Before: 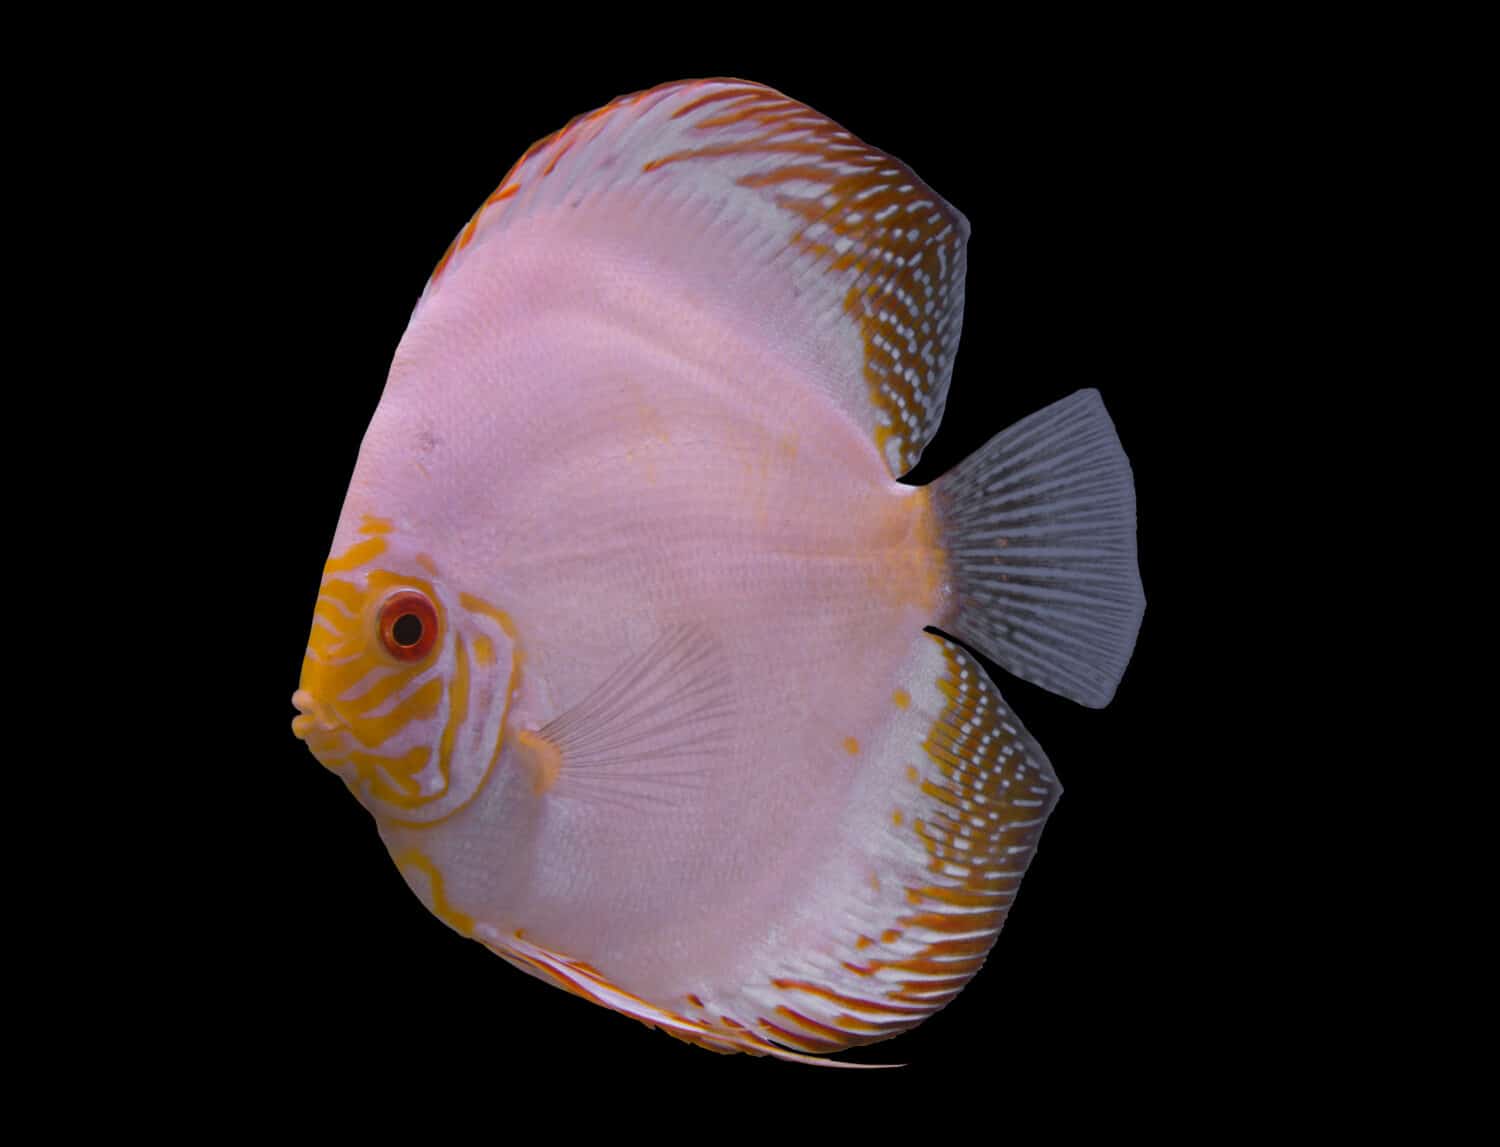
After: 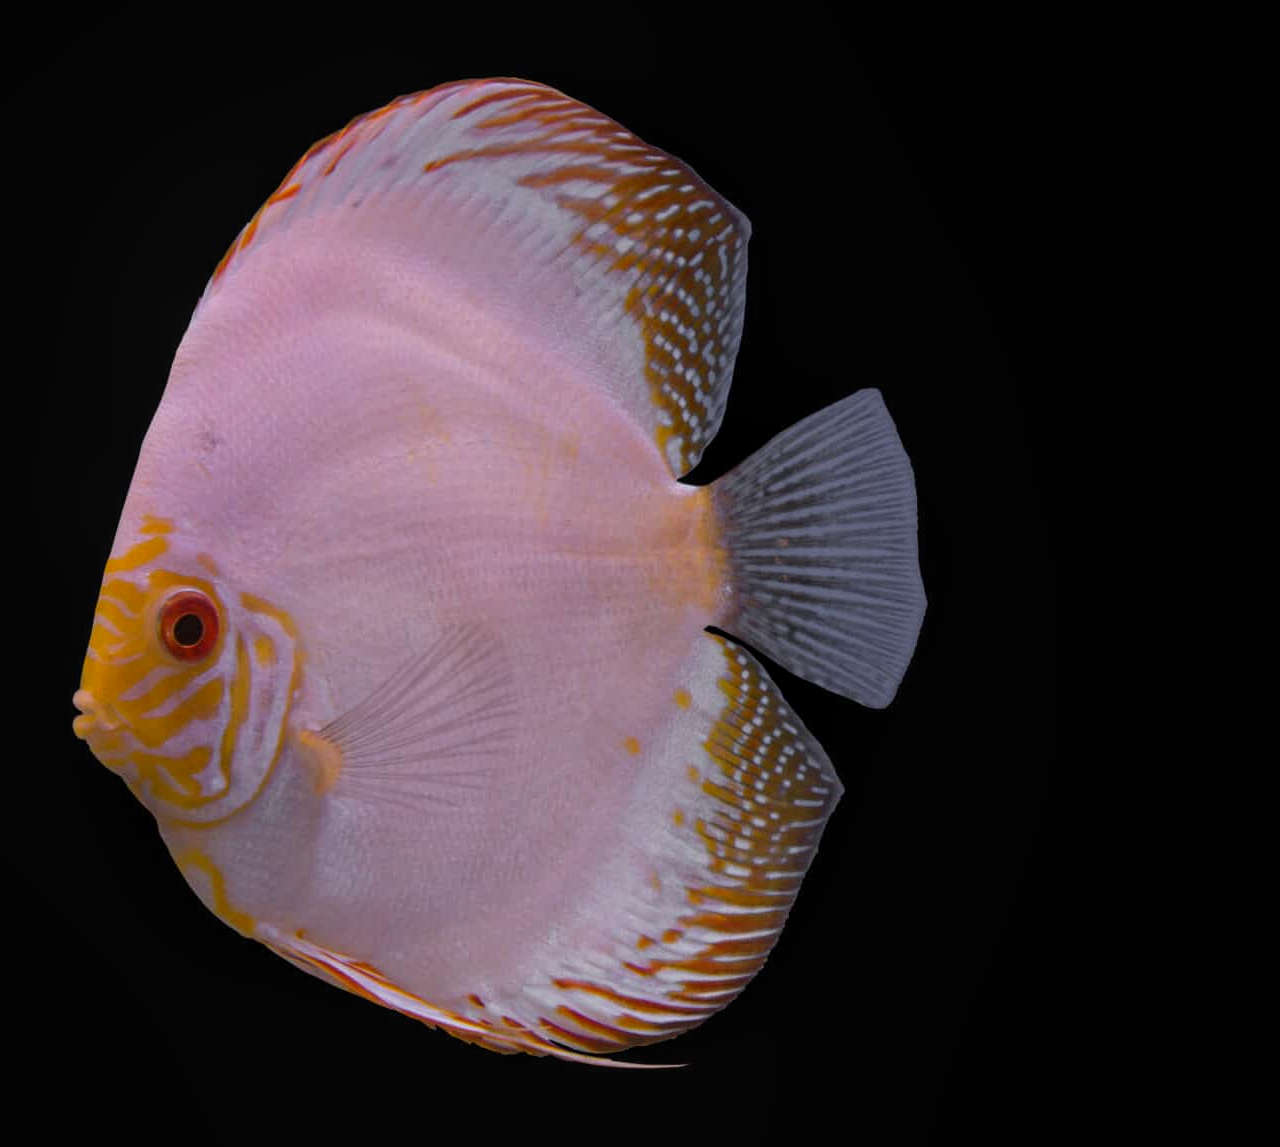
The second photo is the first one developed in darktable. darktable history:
local contrast: detail 109%
crop and rotate: left 14.643%
color correction: highlights a* 0.074, highlights b* -0.357
